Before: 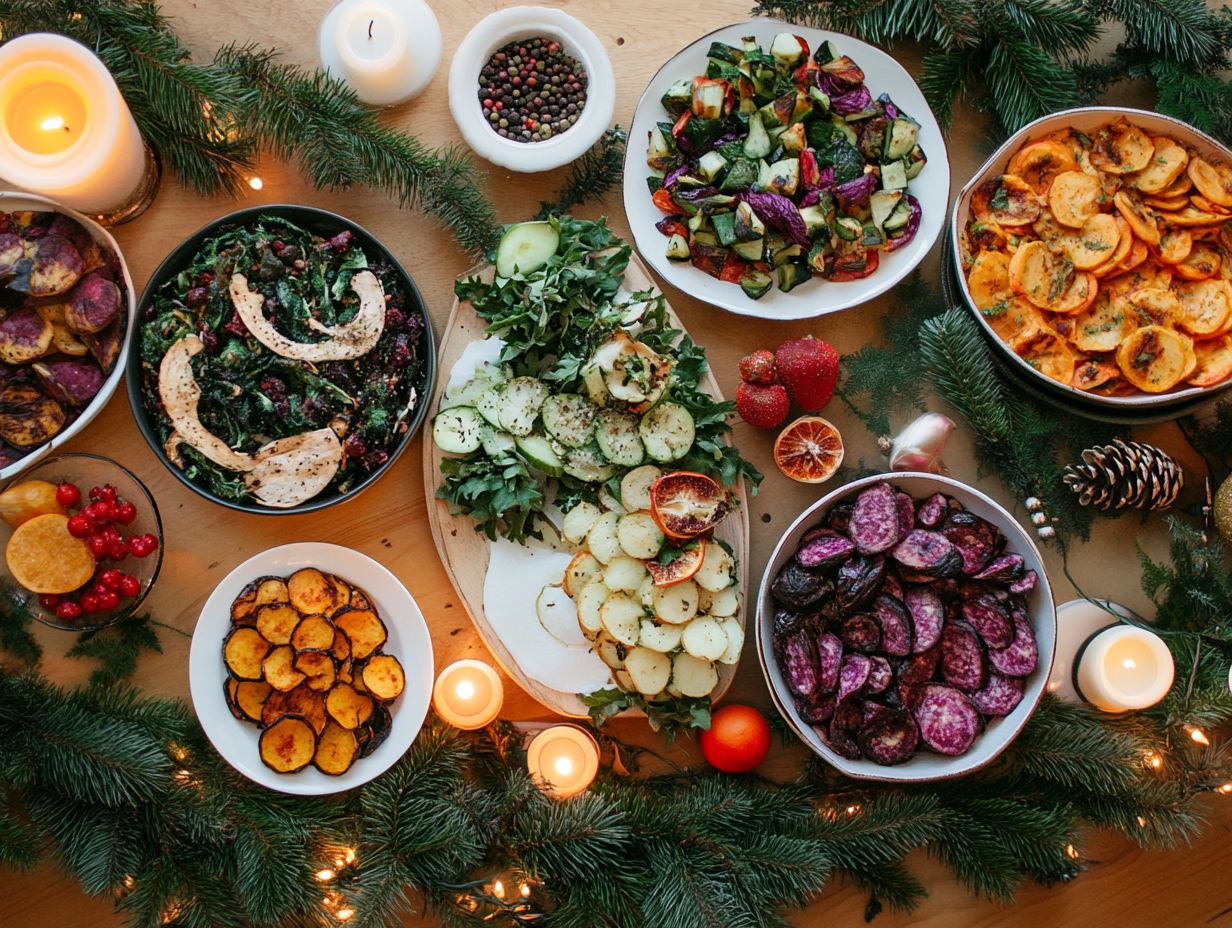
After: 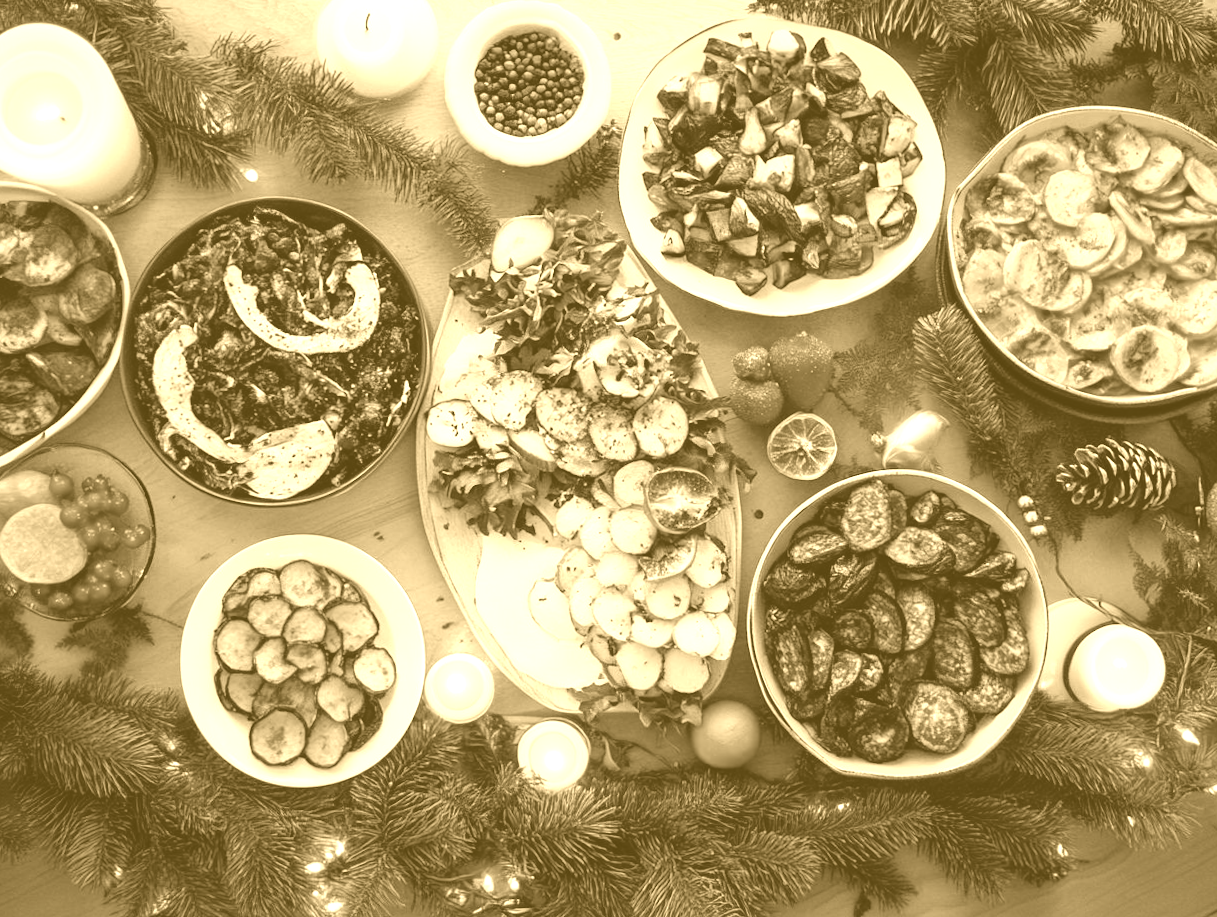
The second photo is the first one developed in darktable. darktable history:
colorize: hue 36°, source mix 100%
crop and rotate: angle -0.5°
